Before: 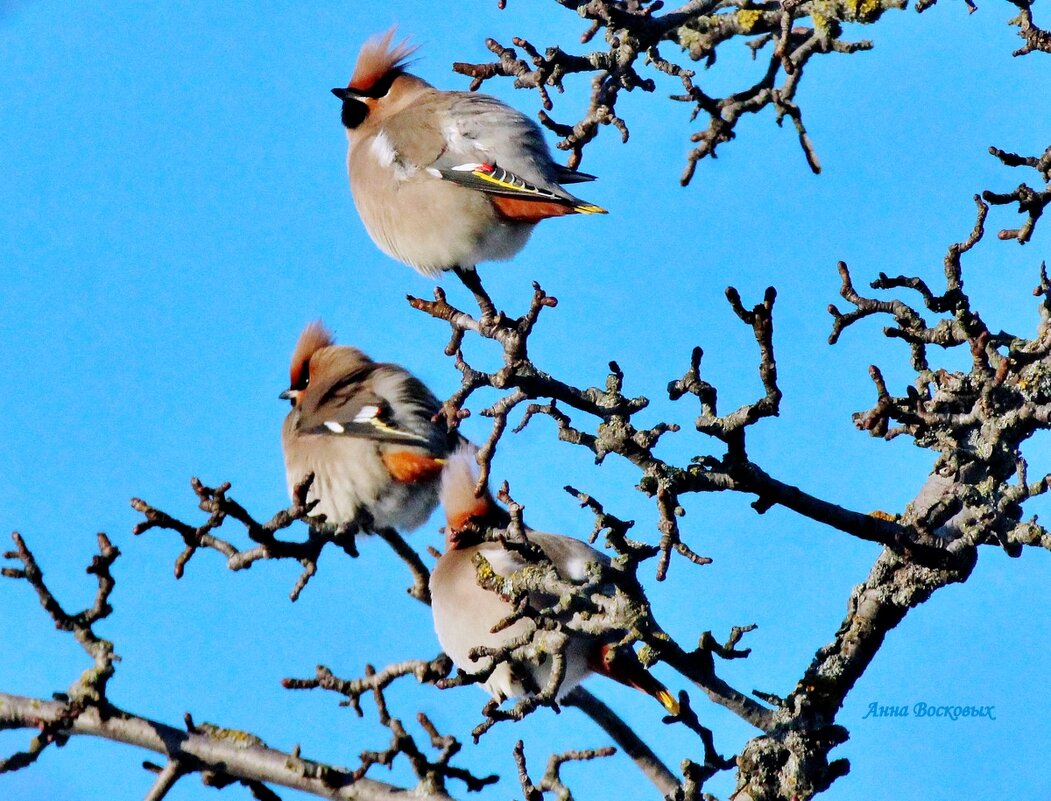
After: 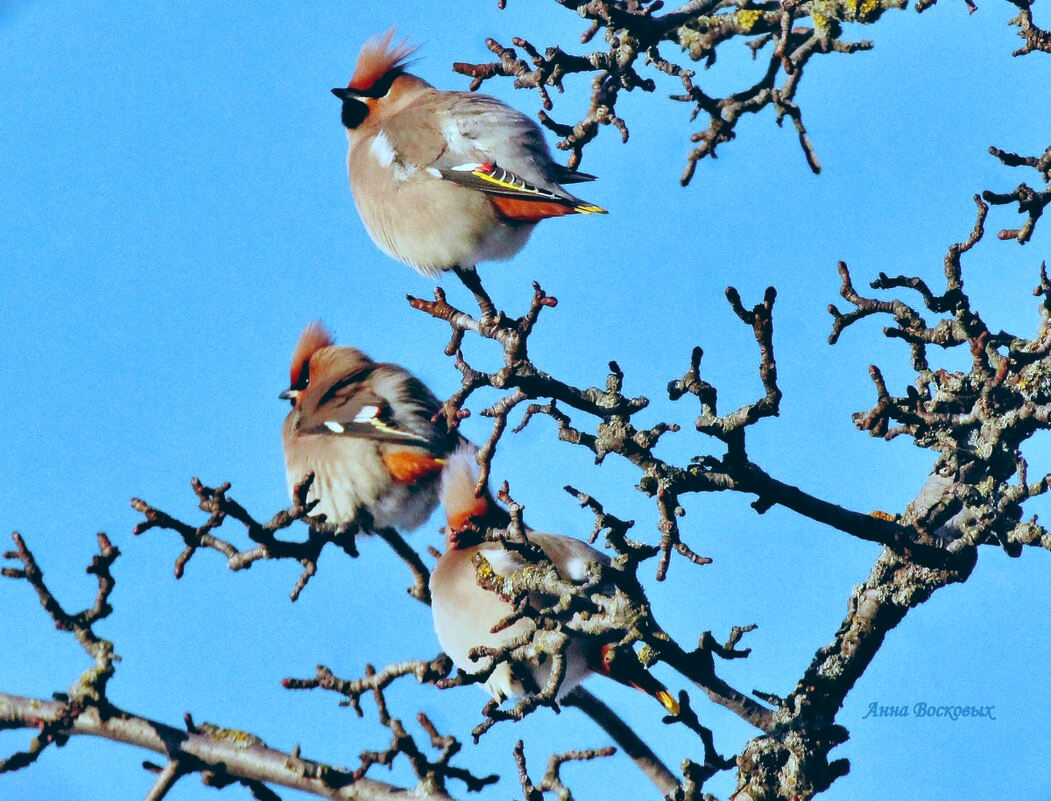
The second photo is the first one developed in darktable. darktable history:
tone curve: curves: ch0 [(0, 0.024) (0.119, 0.146) (0.474, 0.464) (0.718, 0.721) (0.817, 0.839) (1, 0.998)]; ch1 [(0, 0) (0.377, 0.416) (0.439, 0.451) (0.477, 0.477) (0.501, 0.504) (0.538, 0.544) (0.58, 0.602) (0.664, 0.676) (0.783, 0.804) (1, 1)]; ch2 [(0, 0) (0.38, 0.405) (0.463, 0.456) (0.498, 0.497) (0.524, 0.535) (0.578, 0.576) (0.648, 0.665) (1, 1)], color space Lab, independent channels, preserve colors none
tone equalizer: on, module defaults
color balance: lift [1.003, 0.993, 1.001, 1.007], gamma [1.018, 1.072, 0.959, 0.928], gain [0.974, 0.873, 1.031, 1.127]
